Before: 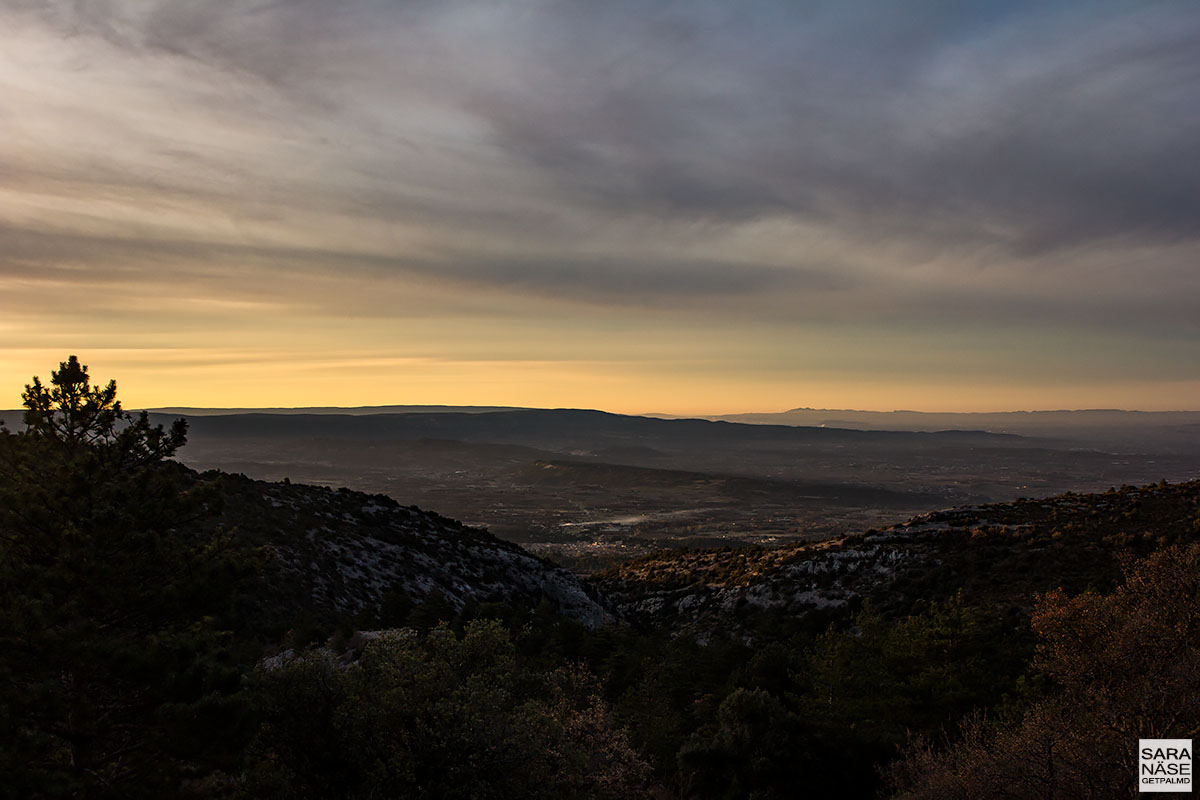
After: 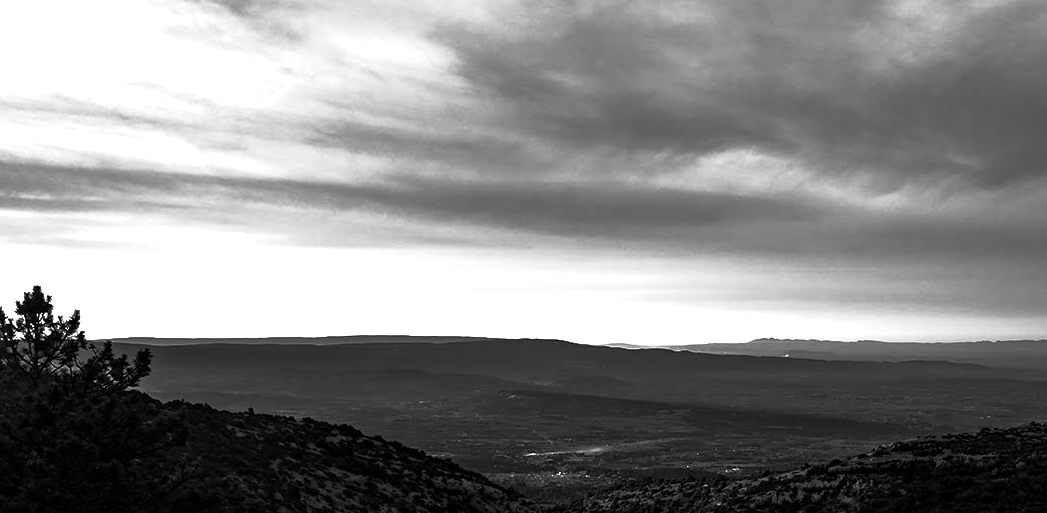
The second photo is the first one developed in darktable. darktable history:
color calibration: output gray [0.25, 0.35, 0.4, 0], x 0.334, y 0.35, temperature 5388.41 K
crop: left 3.072%, top 8.815%, right 9.662%, bottom 27.02%
exposure: black level correction 0.001, exposure 1.717 EV, compensate highlight preservation false
base curve: curves: ch0 [(0, 0) (0.564, 0.291) (0.802, 0.731) (1, 1)], preserve colors none
